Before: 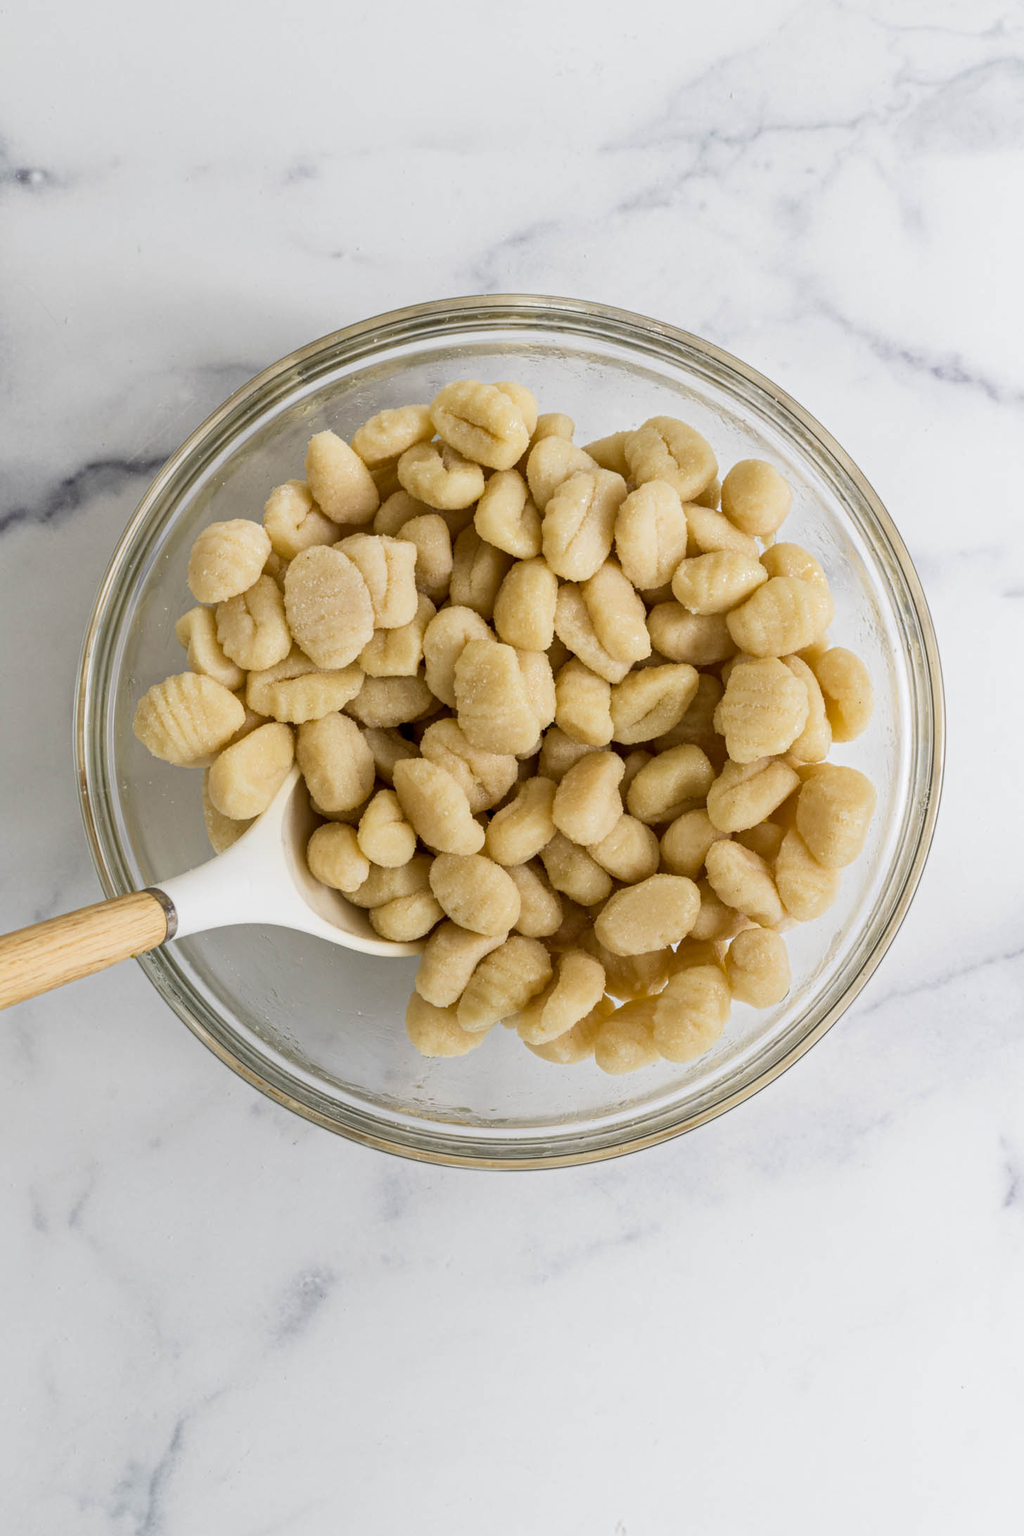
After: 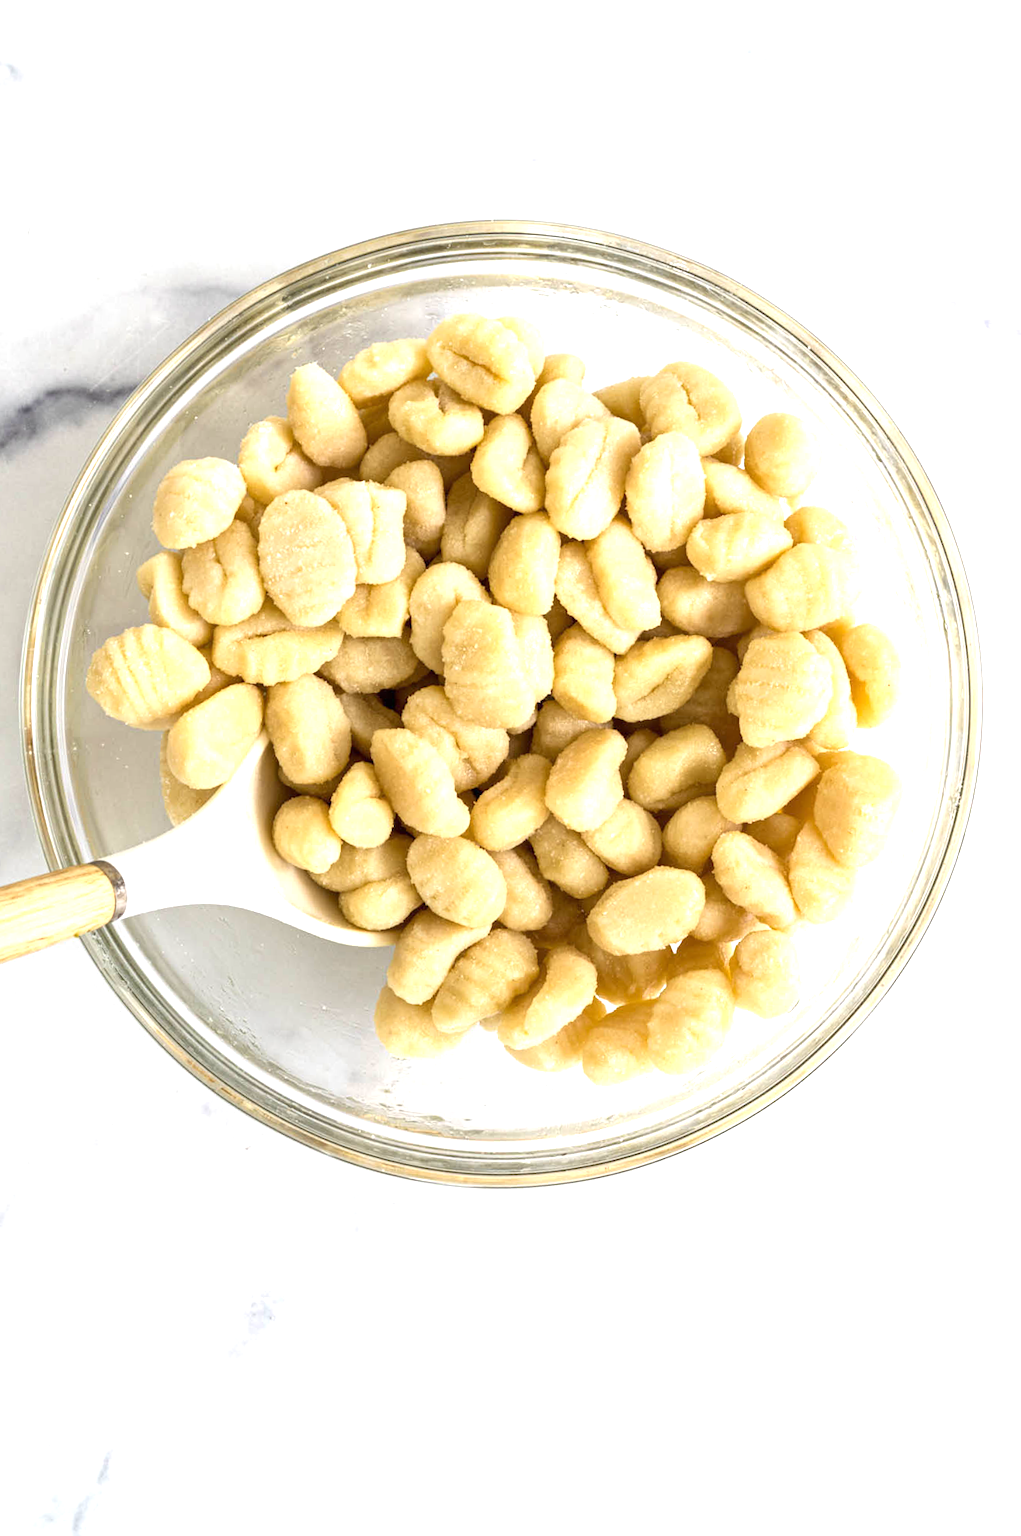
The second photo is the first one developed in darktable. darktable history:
exposure: black level correction 0, exposure 1.105 EV, compensate highlight preservation false
tone equalizer: mask exposure compensation -0.509 EV
crop and rotate: angle -2.13°, left 3.167%, top 3.796%, right 1.412%, bottom 0.611%
